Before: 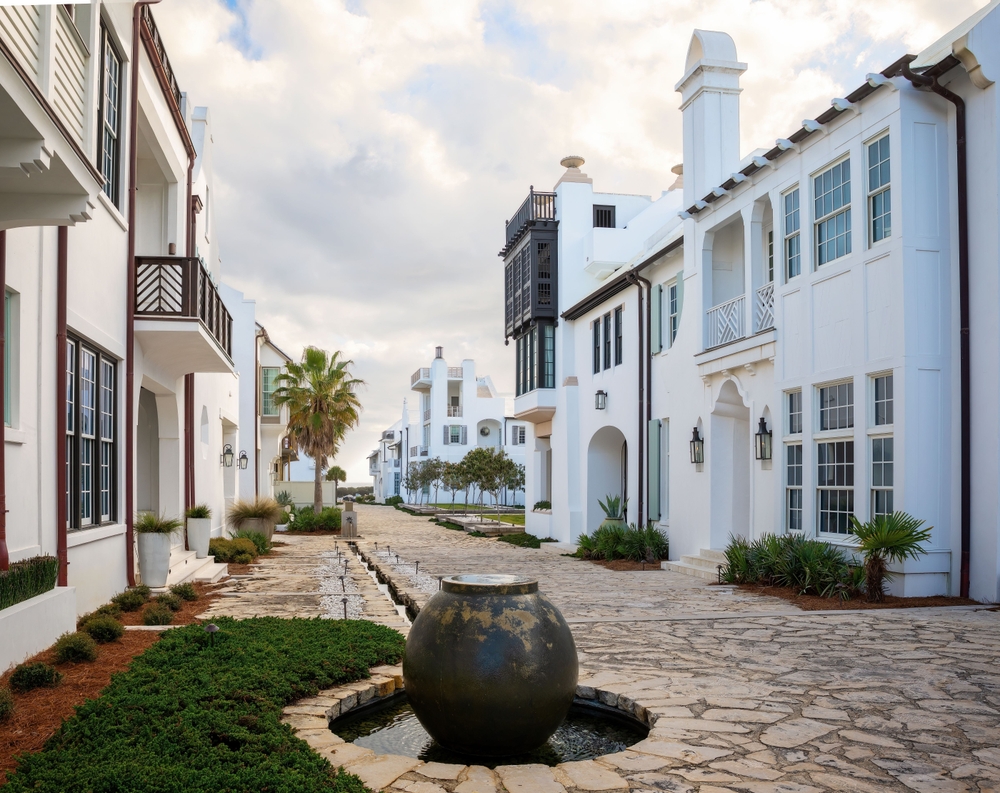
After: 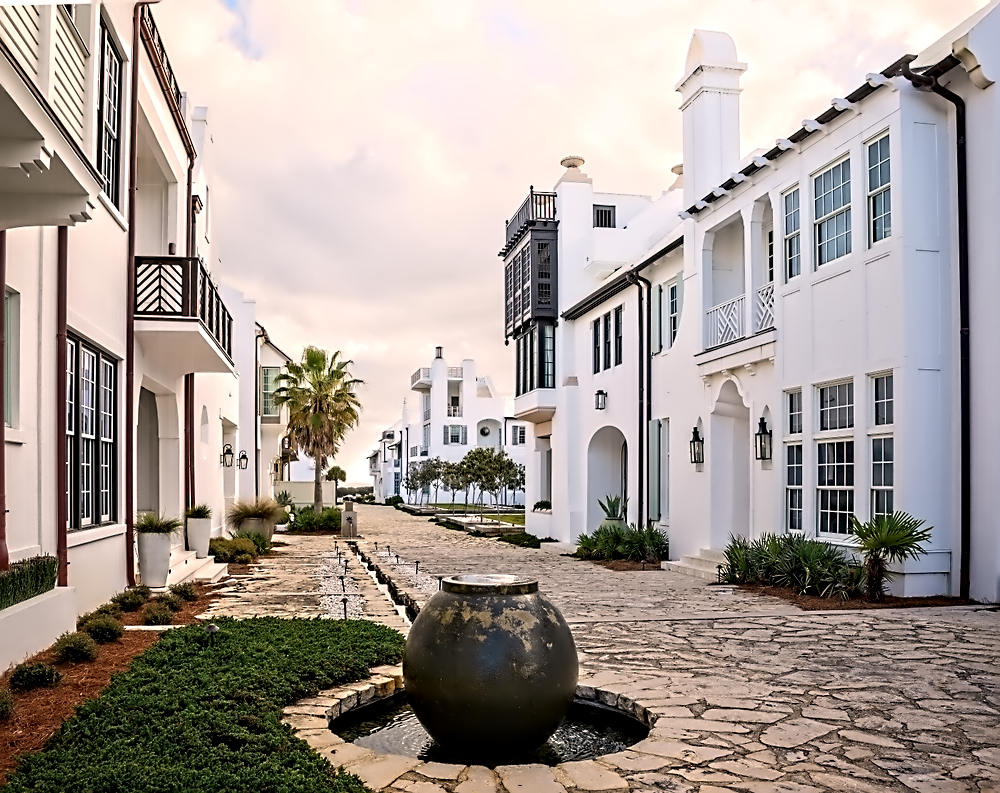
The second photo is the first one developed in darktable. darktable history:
shadows and highlights: shadows -24.28, highlights 49.77, soften with gaussian
color correction: highlights a* 5.81, highlights b* 4.84
contrast equalizer: octaves 7, y [[0.5, 0.542, 0.583, 0.625, 0.667, 0.708], [0.5 ×6], [0.5 ×6], [0, 0.033, 0.067, 0.1, 0.133, 0.167], [0, 0.05, 0.1, 0.15, 0.2, 0.25]]
sharpen: on, module defaults
